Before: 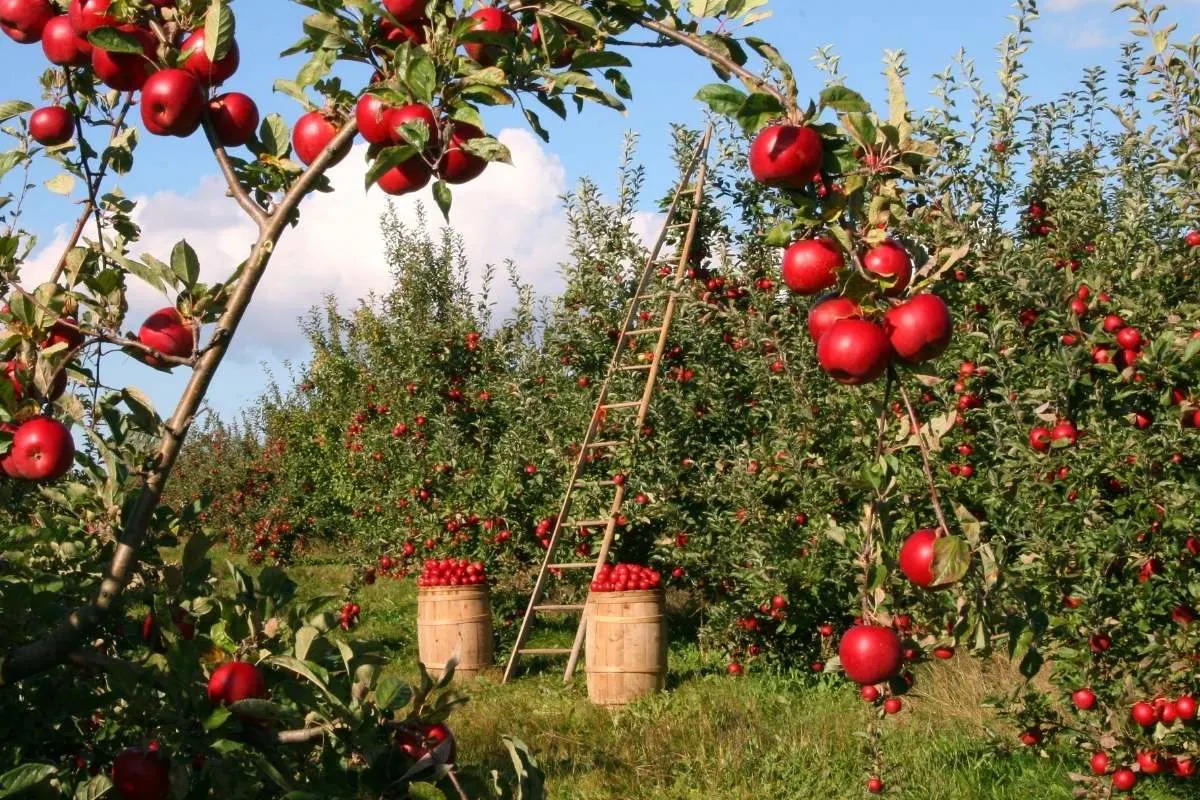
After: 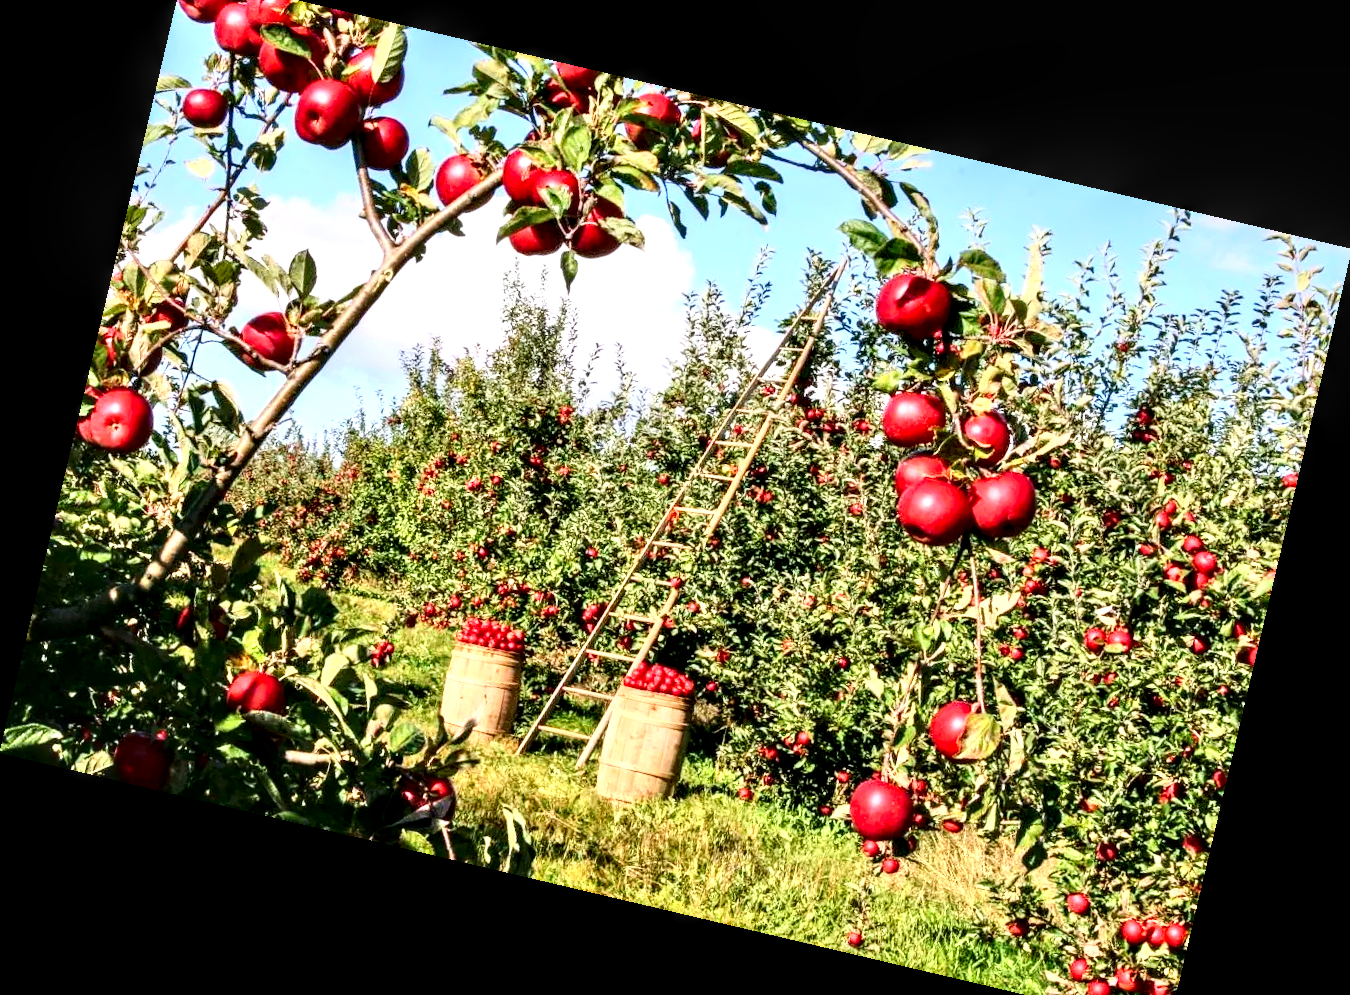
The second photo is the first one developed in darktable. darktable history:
tone equalizer: -7 EV 0.15 EV, -6 EV 0.6 EV, -5 EV 1.15 EV, -4 EV 1.33 EV, -3 EV 1.15 EV, -2 EV 0.6 EV, -1 EV 0.15 EV, mask exposure compensation -0.5 EV
crop and rotate: top 2.479%, bottom 3.018%
rotate and perspective: rotation 13.27°, automatic cropping off
contrast brightness saturation: contrast 0.4, brightness 0.1, saturation 0.21
white balance: red 0.984, blue 1.059
local contrast: highlights 65%, shadows 54%, detail 169%, midtone range 0.514
